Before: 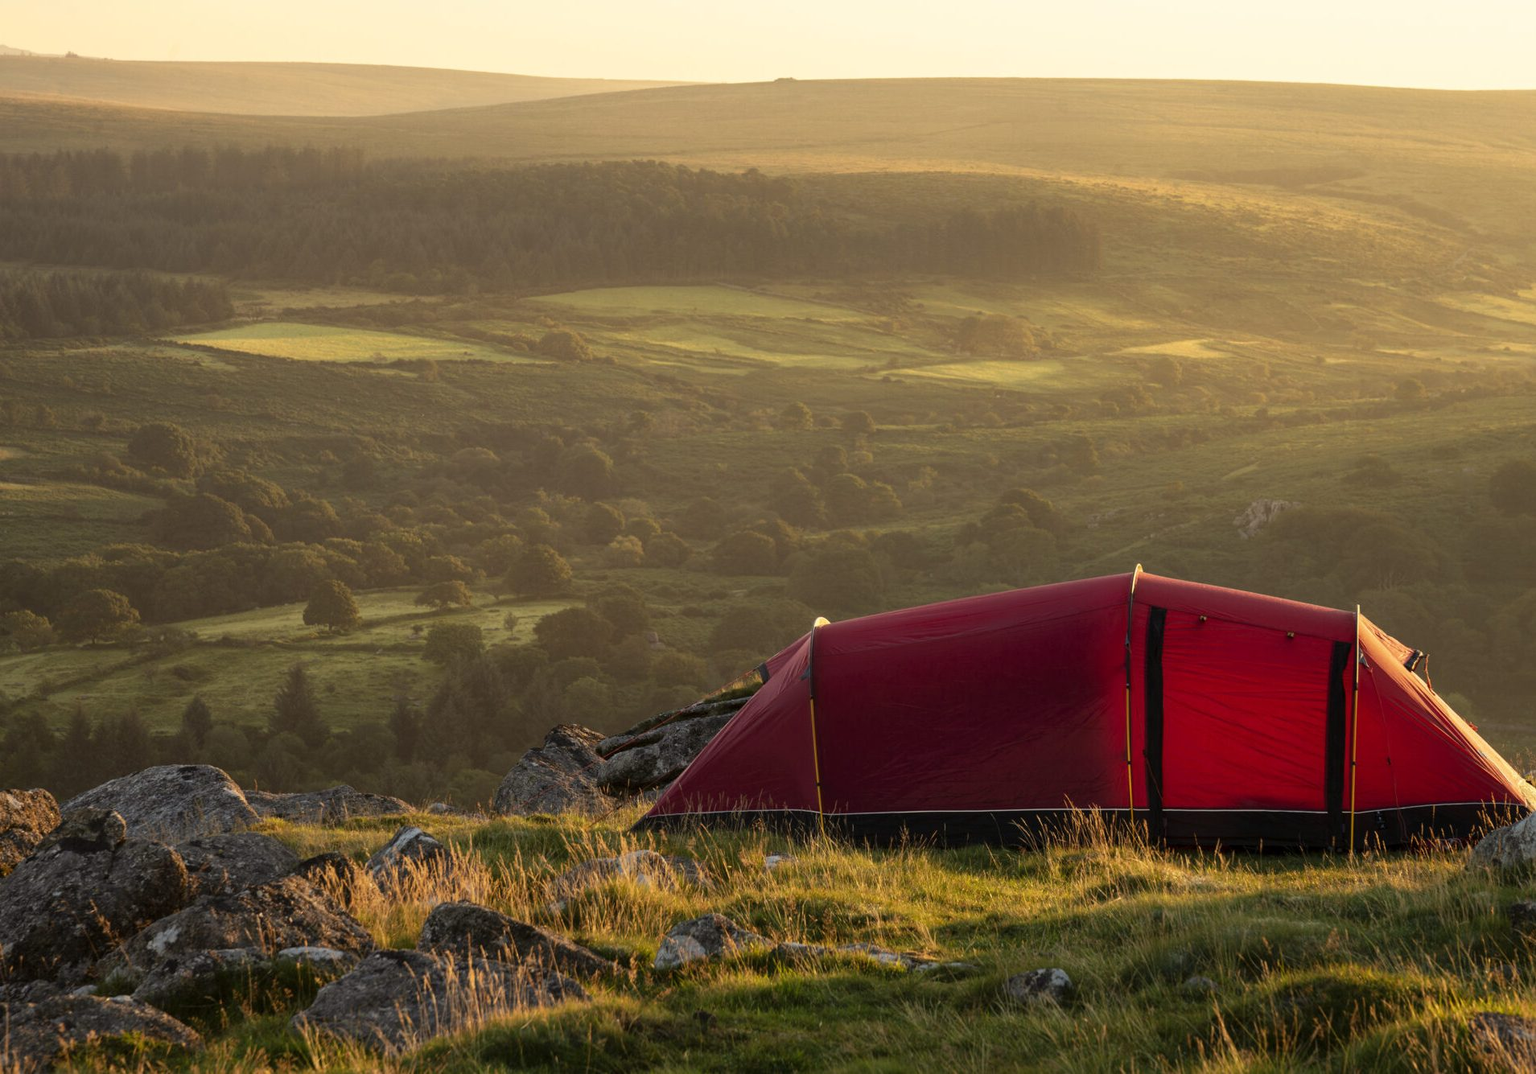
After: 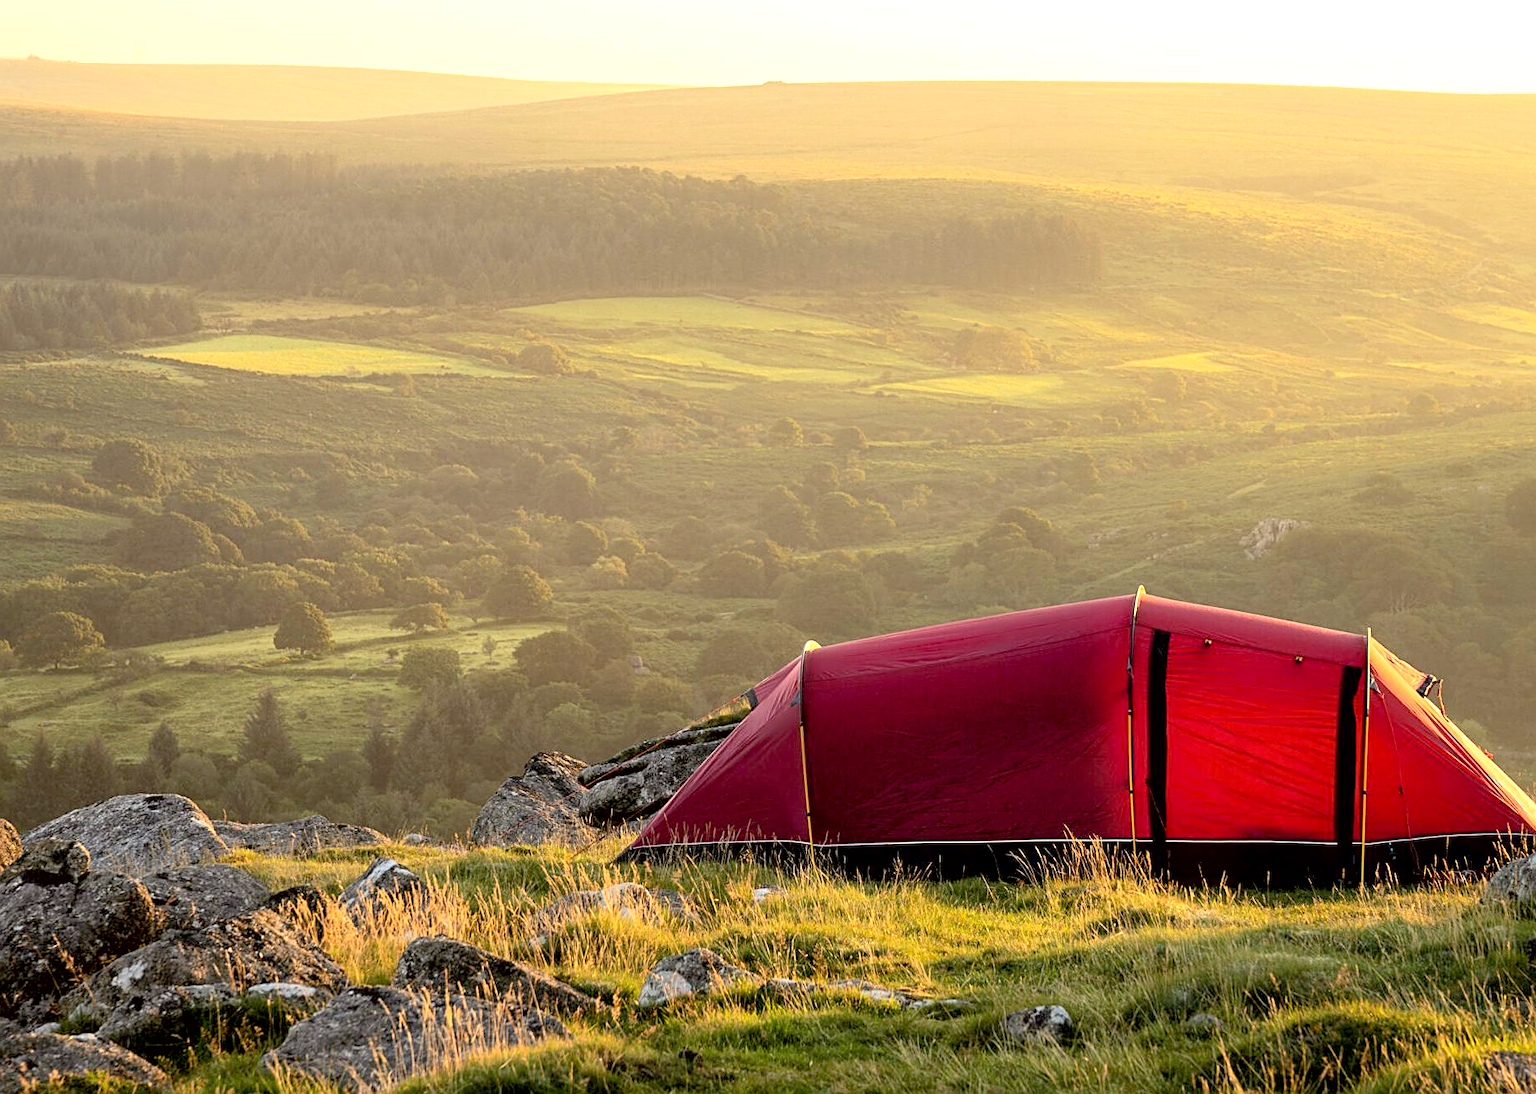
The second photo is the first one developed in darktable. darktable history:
crop and rotate: left 2.571%, right 1.065%, bottom 1.863%
sharpen: on, module defaults
contrast brightness saturation: contrast 0.139, brightness 0.214
color zones: curves: ch0 [(0.018, 0.548) (0.224, 0.64) (0.425, 0.447) (0.675, 0.575) (0.732, 0.579)]; ch1 [(0.066, 0.487) (0.25, 0.5) (0.404, 0.43) (0.75, 0.421) (0.956, 0.421)]; ch2 [(0.044, 0.561) (0.215, 0.465) (0.399, 0.544) (0.465, 0.548) (0.614, 0.447) (0.724, 0.43) (0.882, 0.623) (0.956, 0.632)], mix -129.2%
exposure: black level correction 0.008, exposure 0.982 EV, compensate highlight preservation false
